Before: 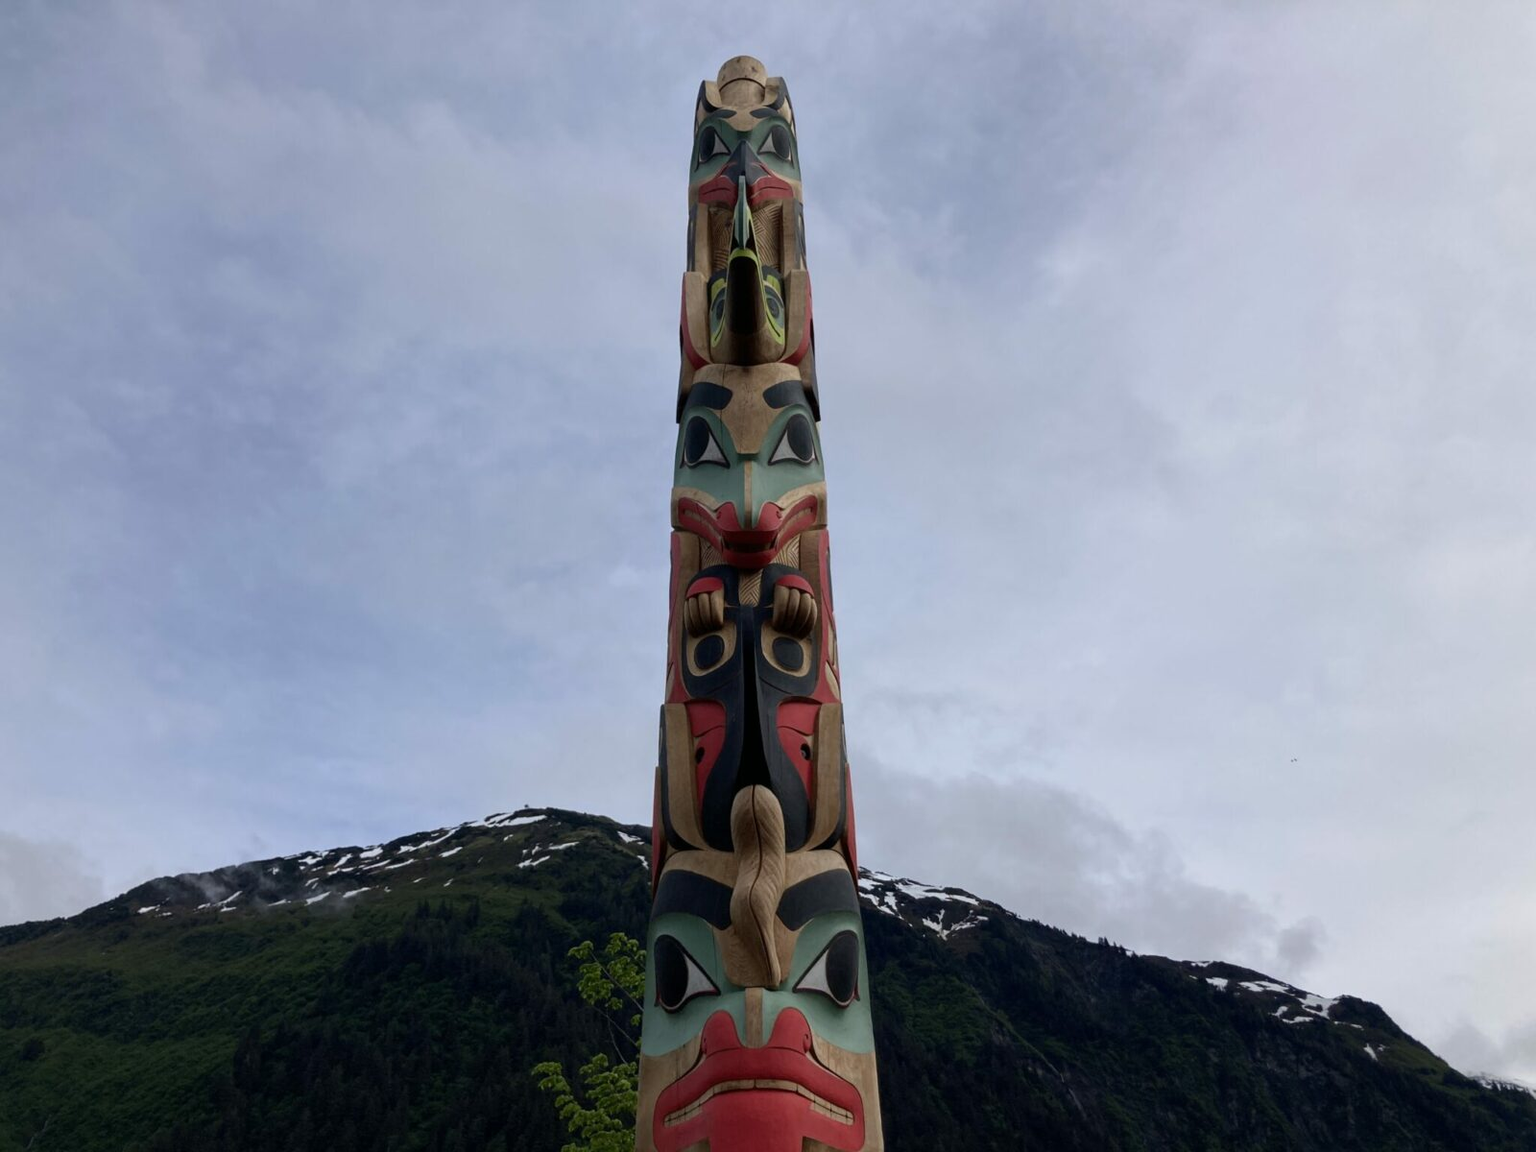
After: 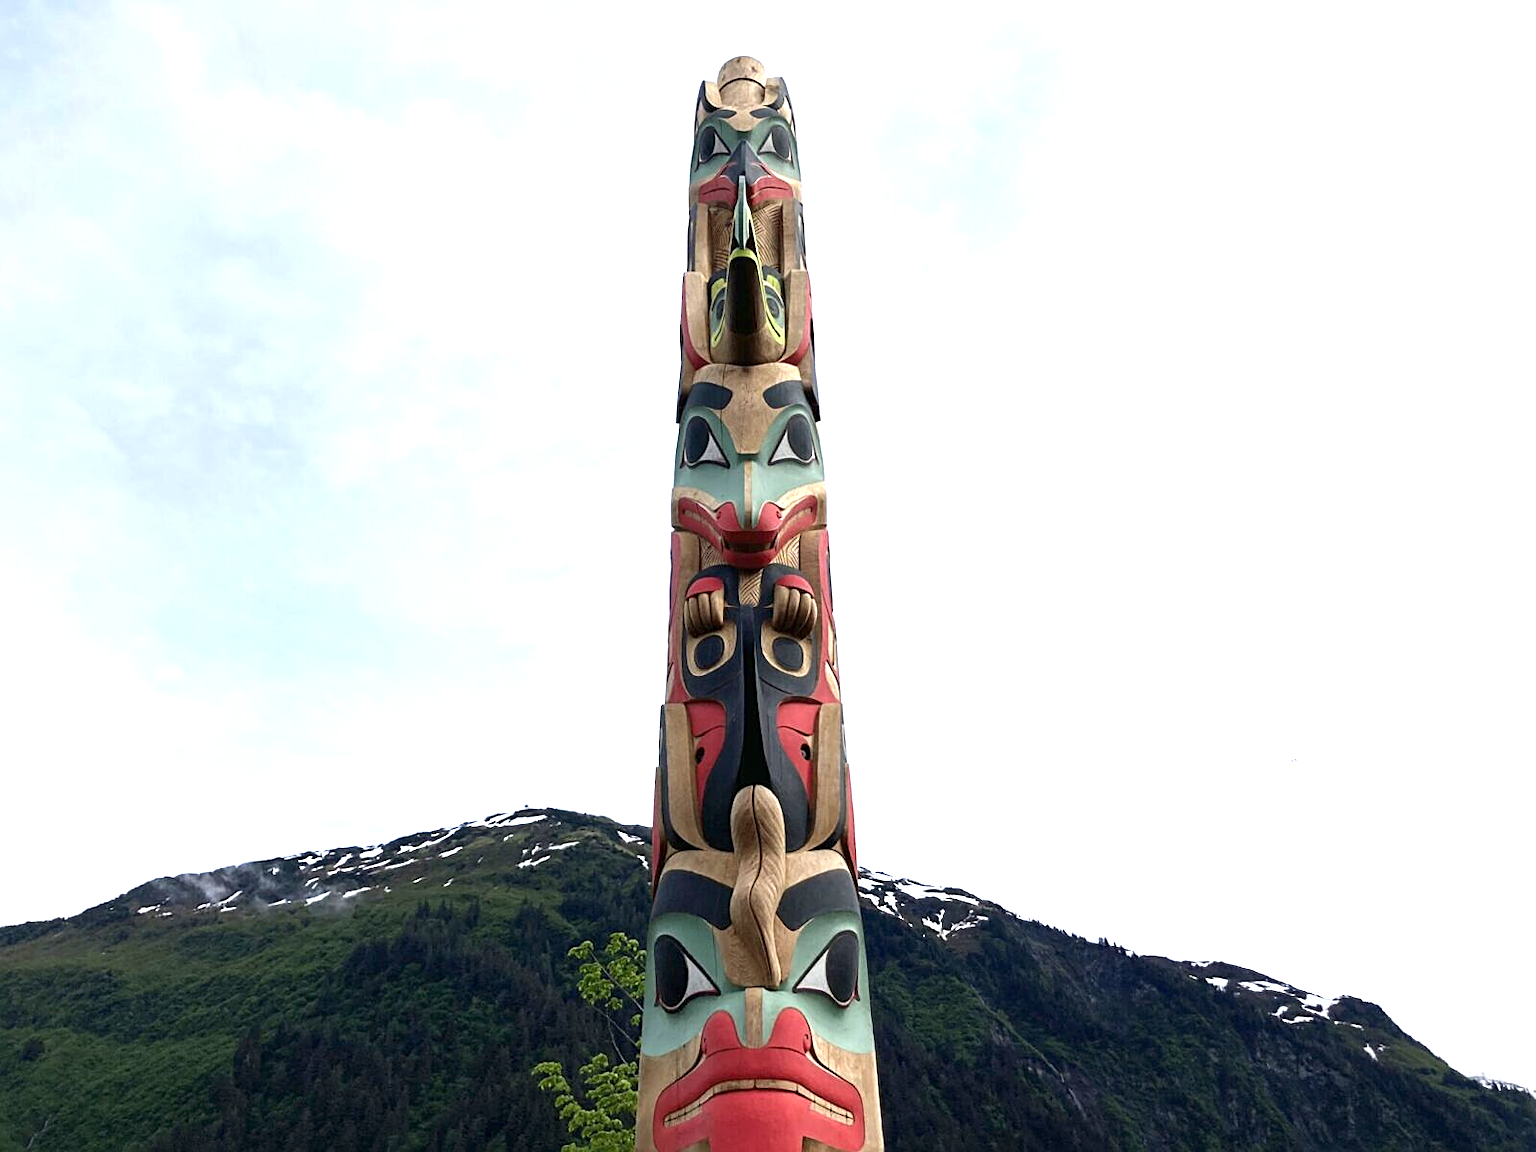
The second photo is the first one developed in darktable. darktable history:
exposure: black level correction 0, exposure 1.619 EV, compensate highlight preservation false
sharpen: on, module defaults
